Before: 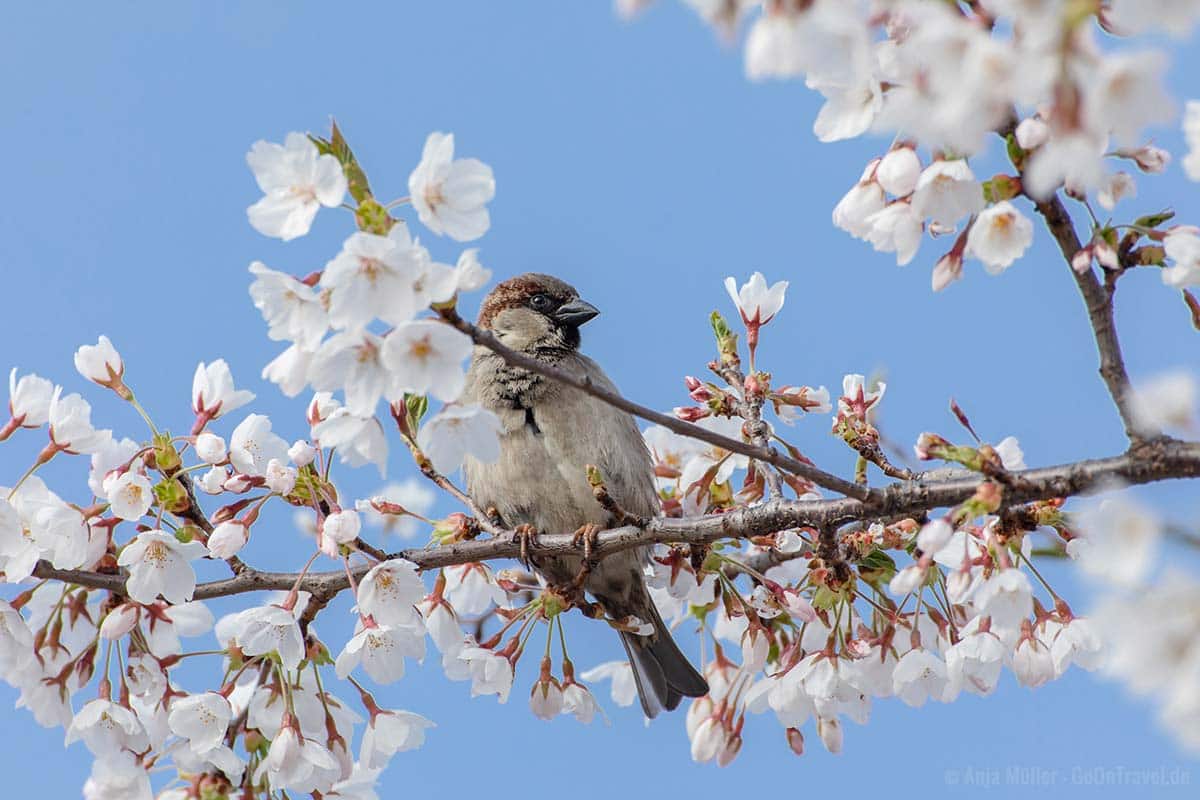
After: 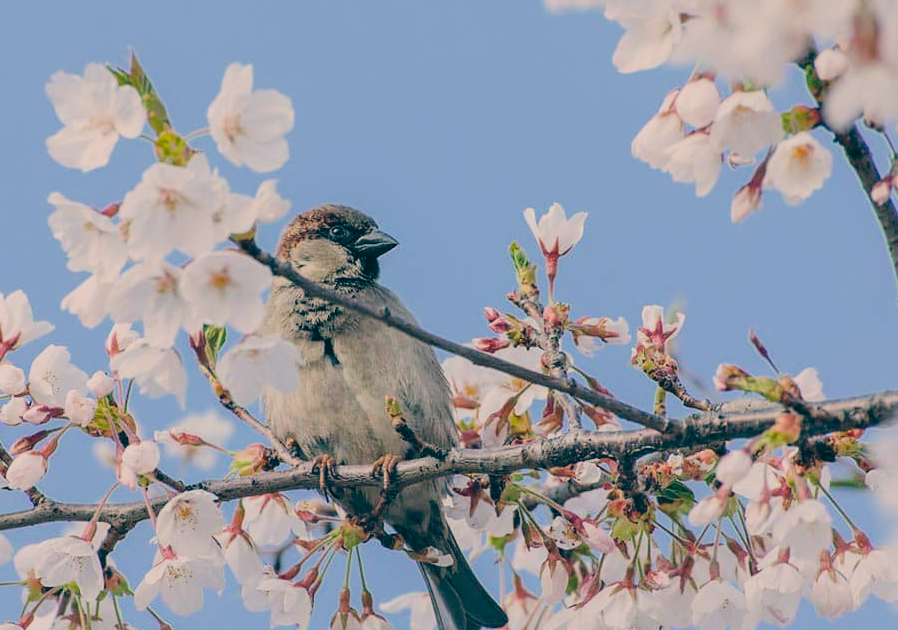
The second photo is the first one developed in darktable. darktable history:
color balance: lift [1.006, 0.985, 1.002, 1.015], gamma [1, 0.953, 1.008, 1.047], gain [1.076, 1.13, 1.004, 0.87]
crop: left 16.768%, top 8.653%, right 8.362%, bottom 12.485%
filmic rgb: black relative exposure -7.65 EV, white relative exposure 4.56 EV, hardness 3.61
color balance rgb: perceptual saturation grading › global saturation 25%, global vibrance 10%
